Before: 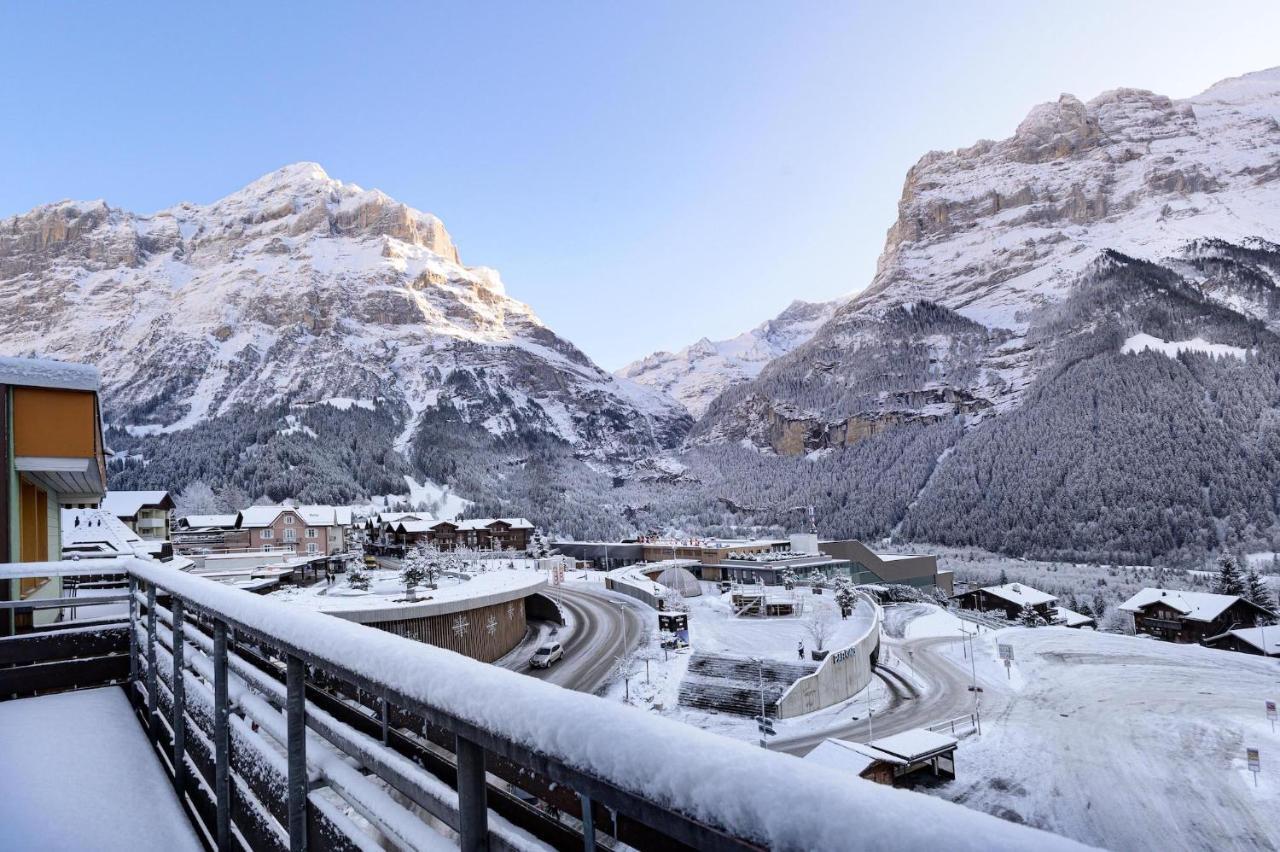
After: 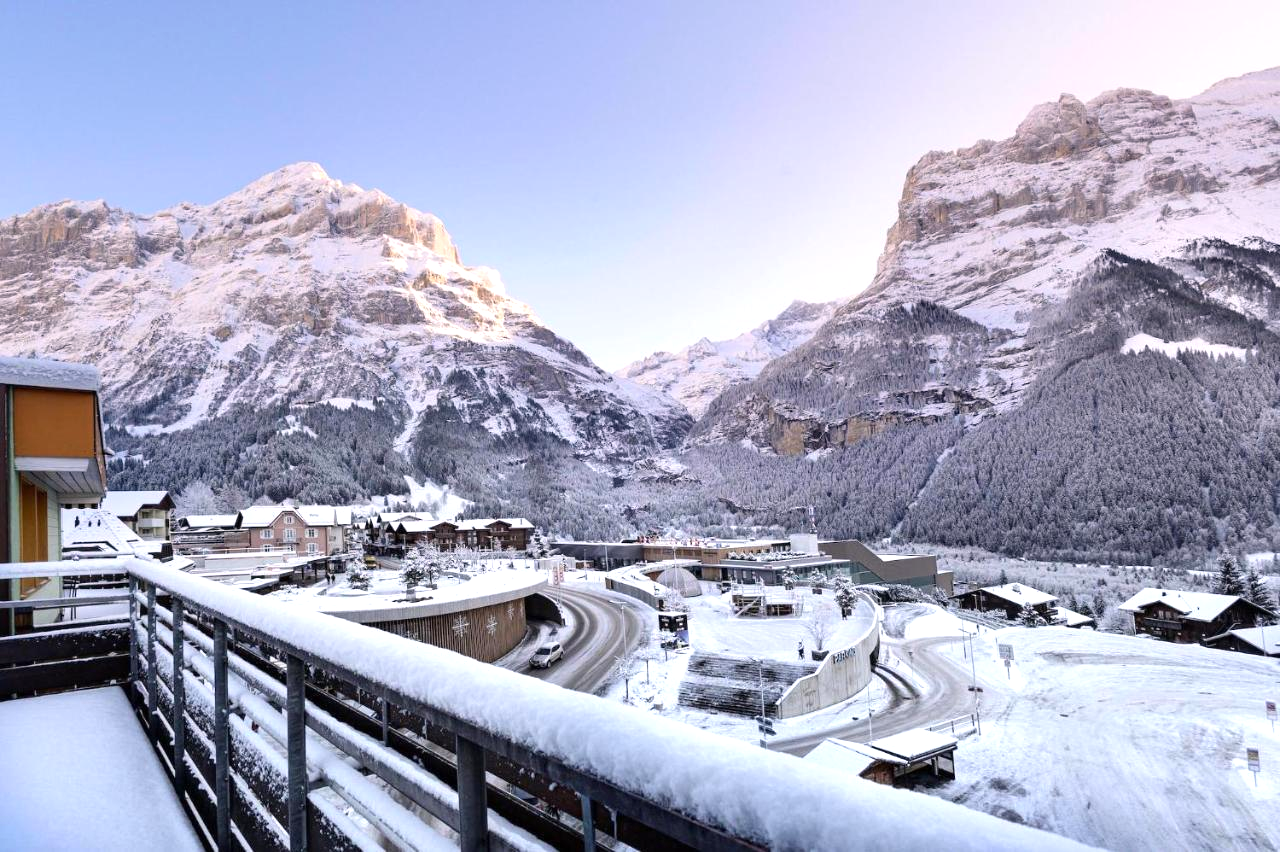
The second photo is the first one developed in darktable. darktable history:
exposure: exposure 0.29 EV
graduated density: density 0.38 EV, hardness 21%, rotation -6.11°, saturation 32%
